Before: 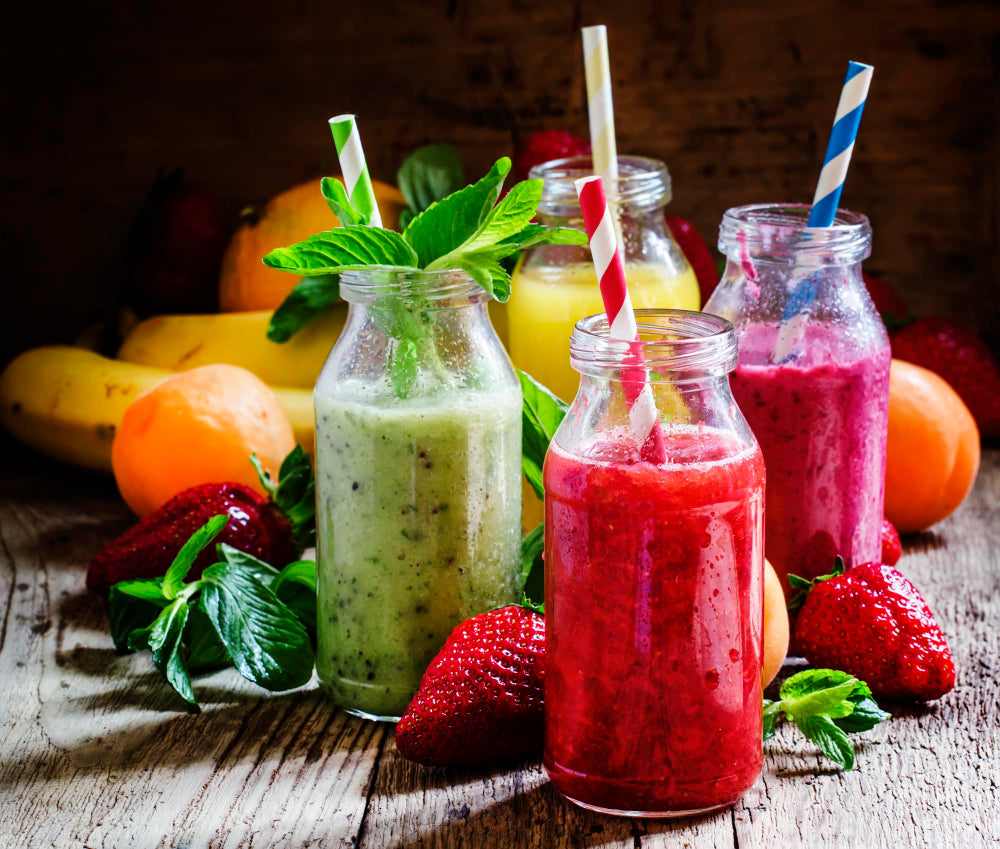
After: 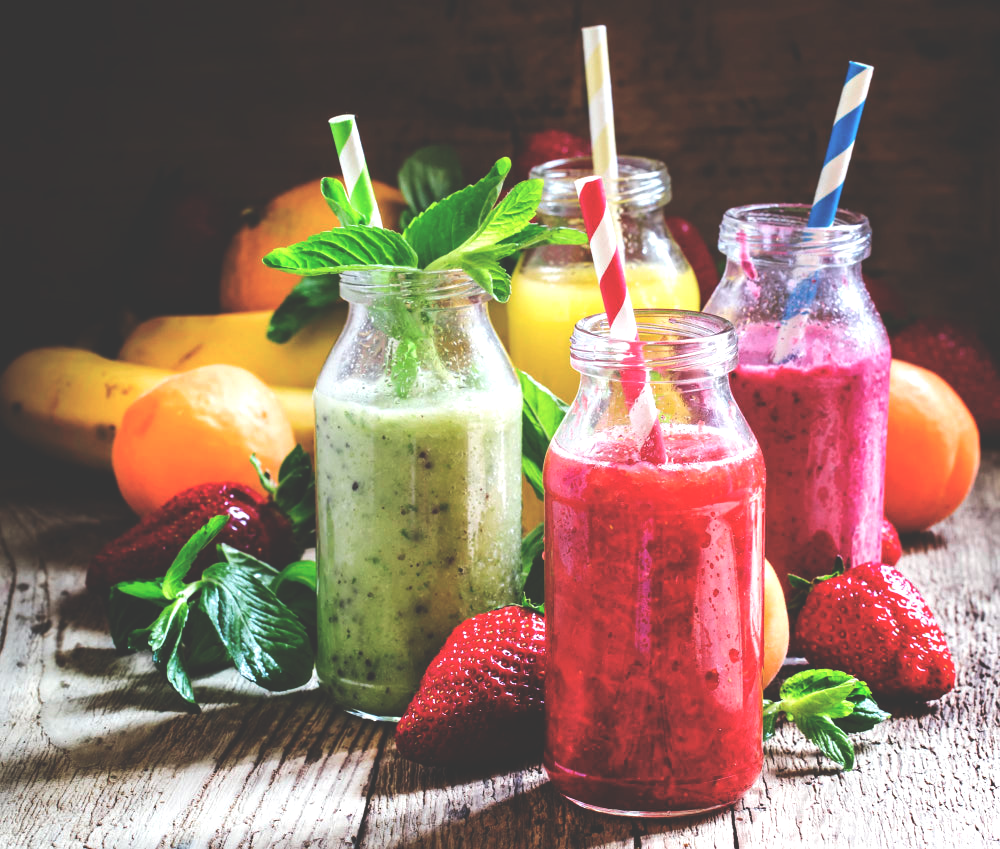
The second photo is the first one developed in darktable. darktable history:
tone equalizer: -8 EV -0.417 EV, -7 EV -0.389 EV, -6 EV -0.333 EV, -5 EV -0.222 EV, -3 EV 0.222 EV, -2 EV 0.333 EV, -1 EV 0.389 EV, +0 EV 0.417 EV, edges refinement/feathering 500, mask exposure compensation -1.57 EV, preserve details no
exposure: black level correction -0.041, exposure 0.064 EV, compensate highlight preservation false
